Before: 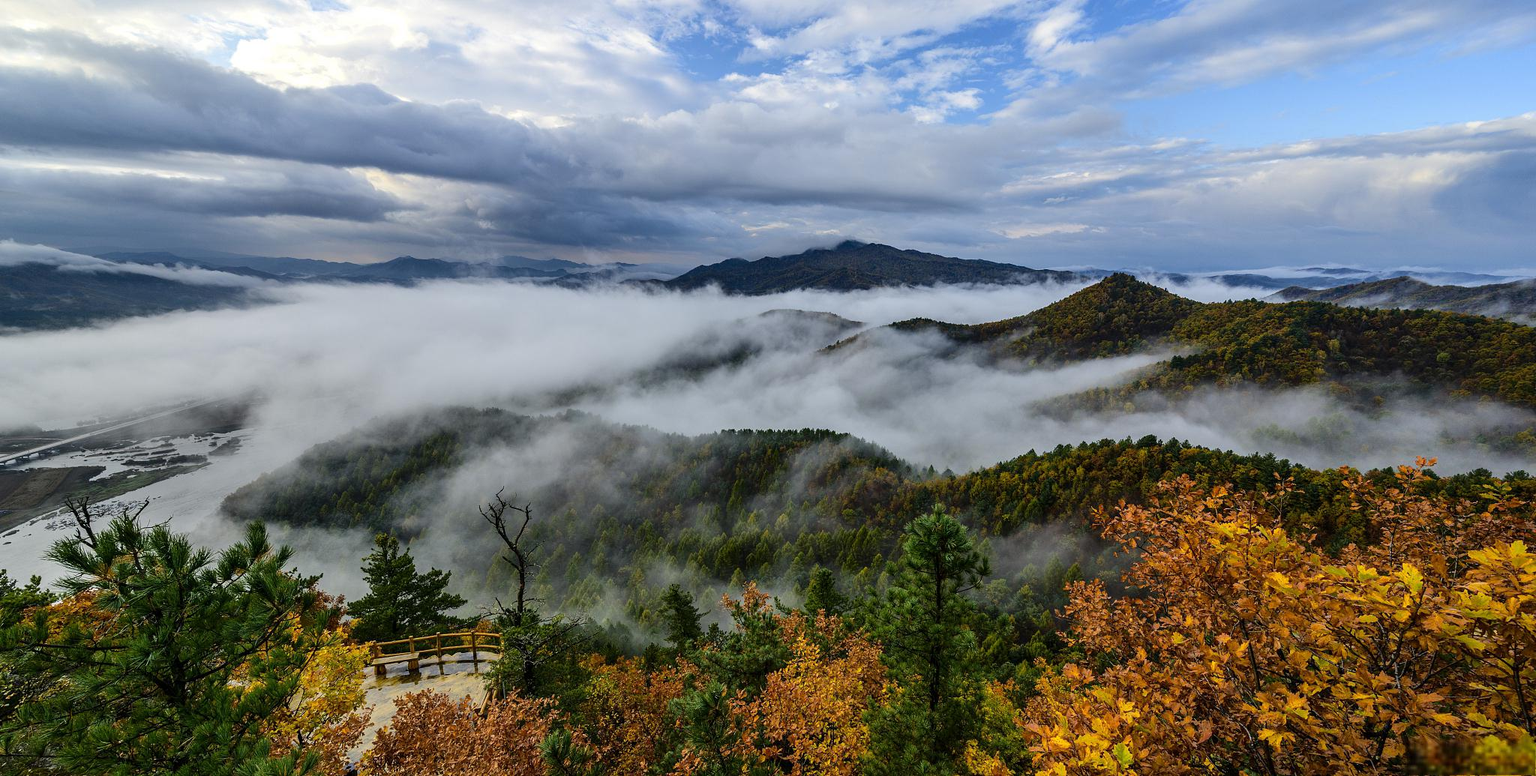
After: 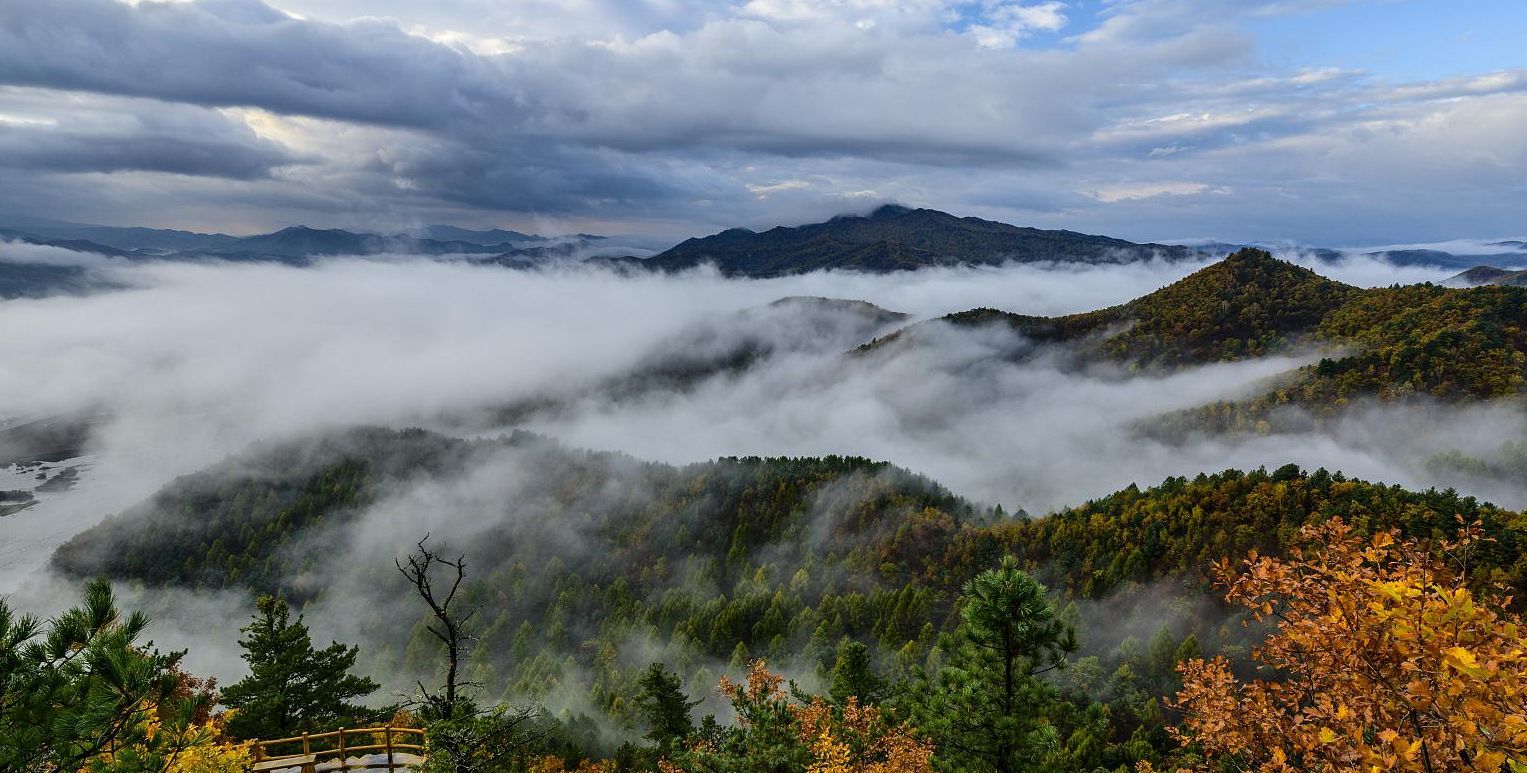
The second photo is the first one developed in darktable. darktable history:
crop and rotate: left 11.881%, top 11.355%, right 13.549%, bottom 13.884%
